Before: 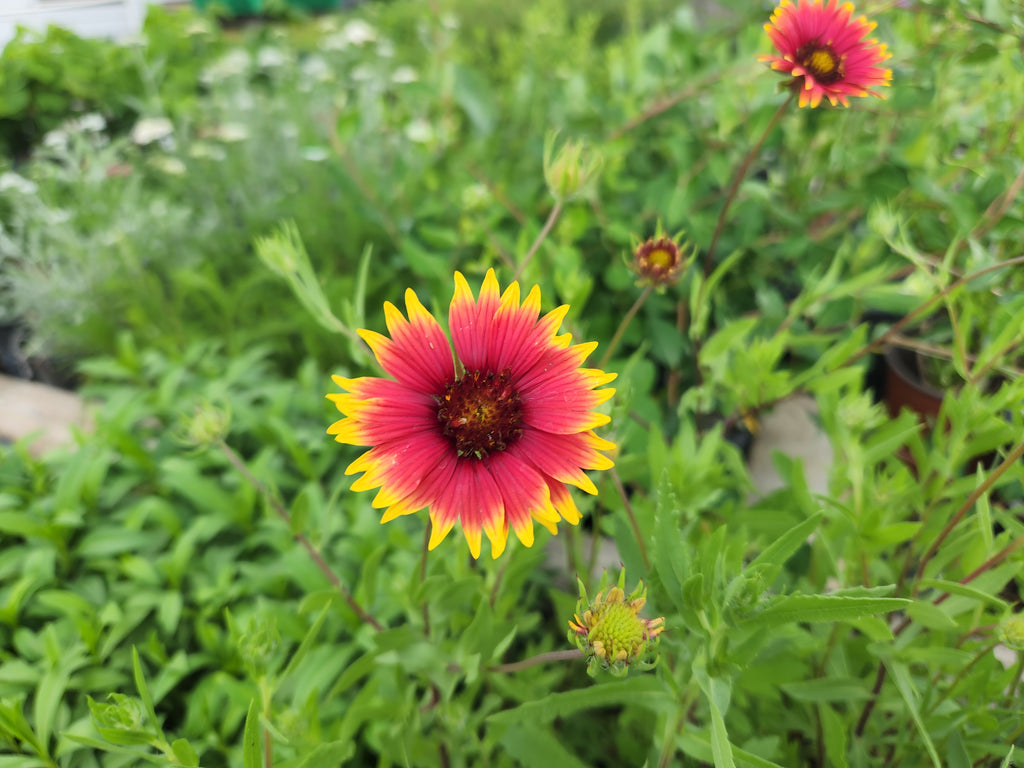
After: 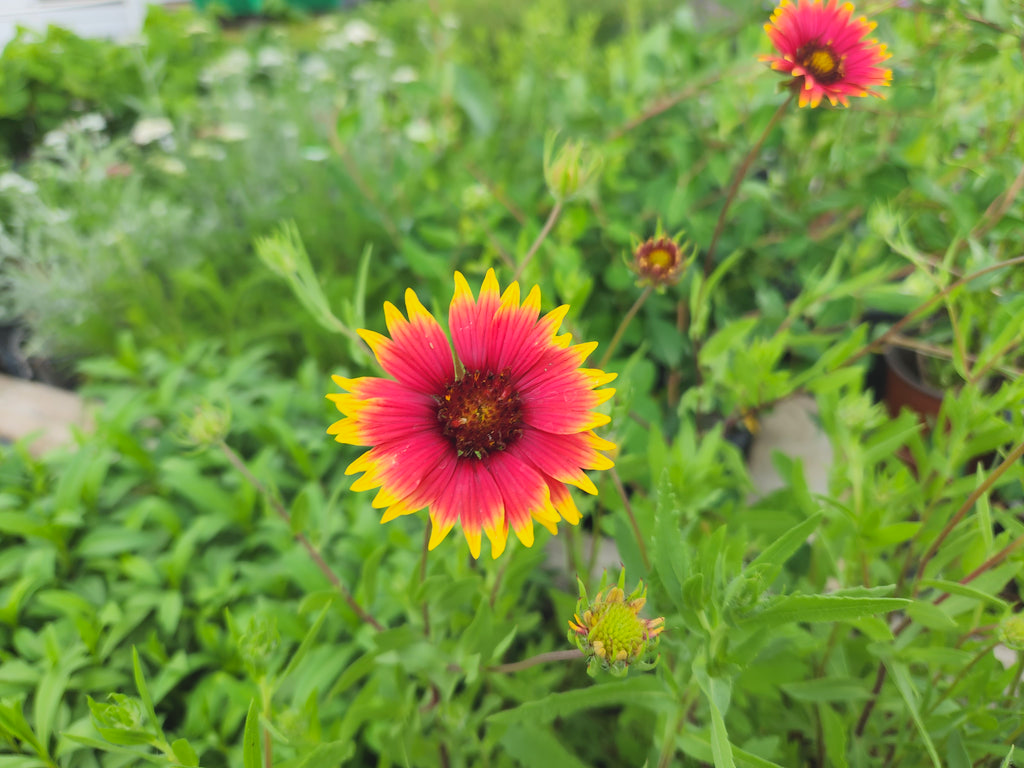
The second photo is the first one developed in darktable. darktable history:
tone equalizer: edges refinement/feathering 500, mask exposure compensation -1.57 EV, preserve details no
contrast brightness saturation: contrast -0.092, brightness 0.047, saturation 0.079
